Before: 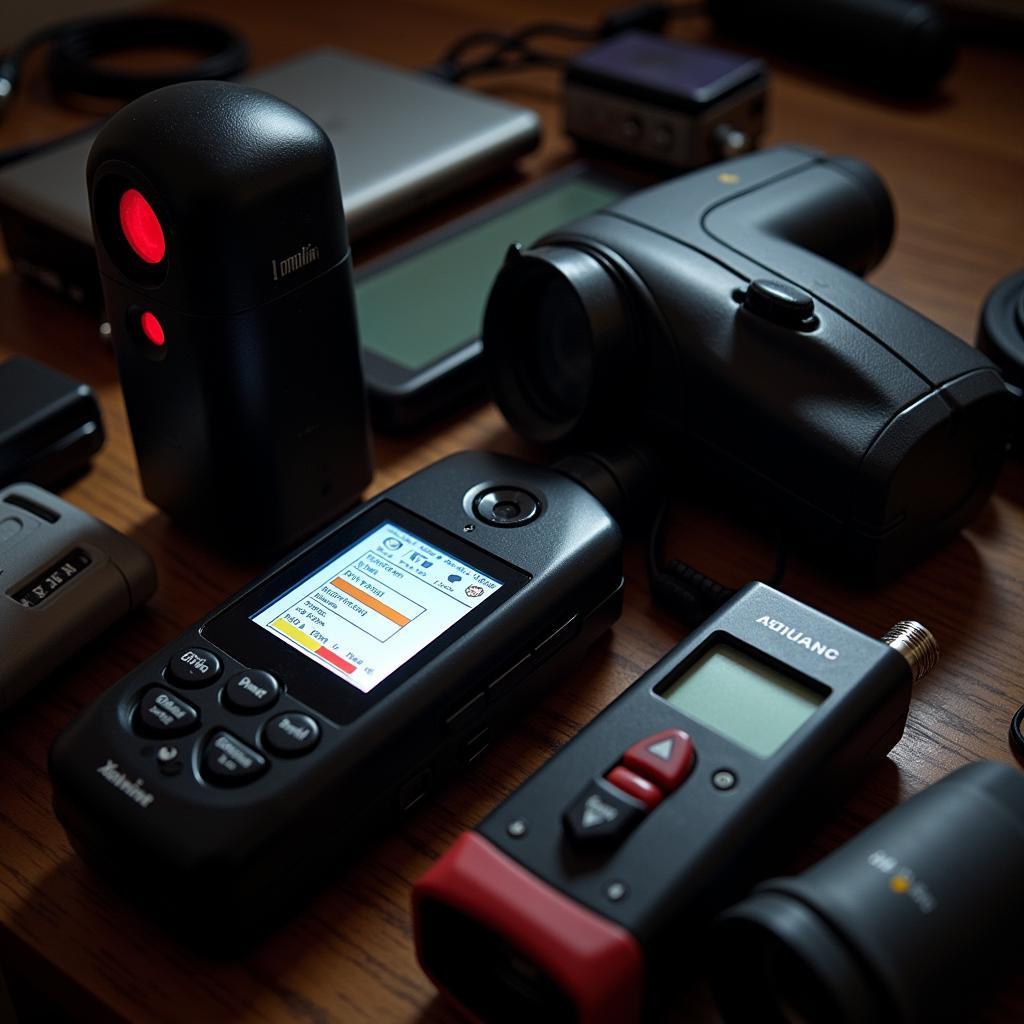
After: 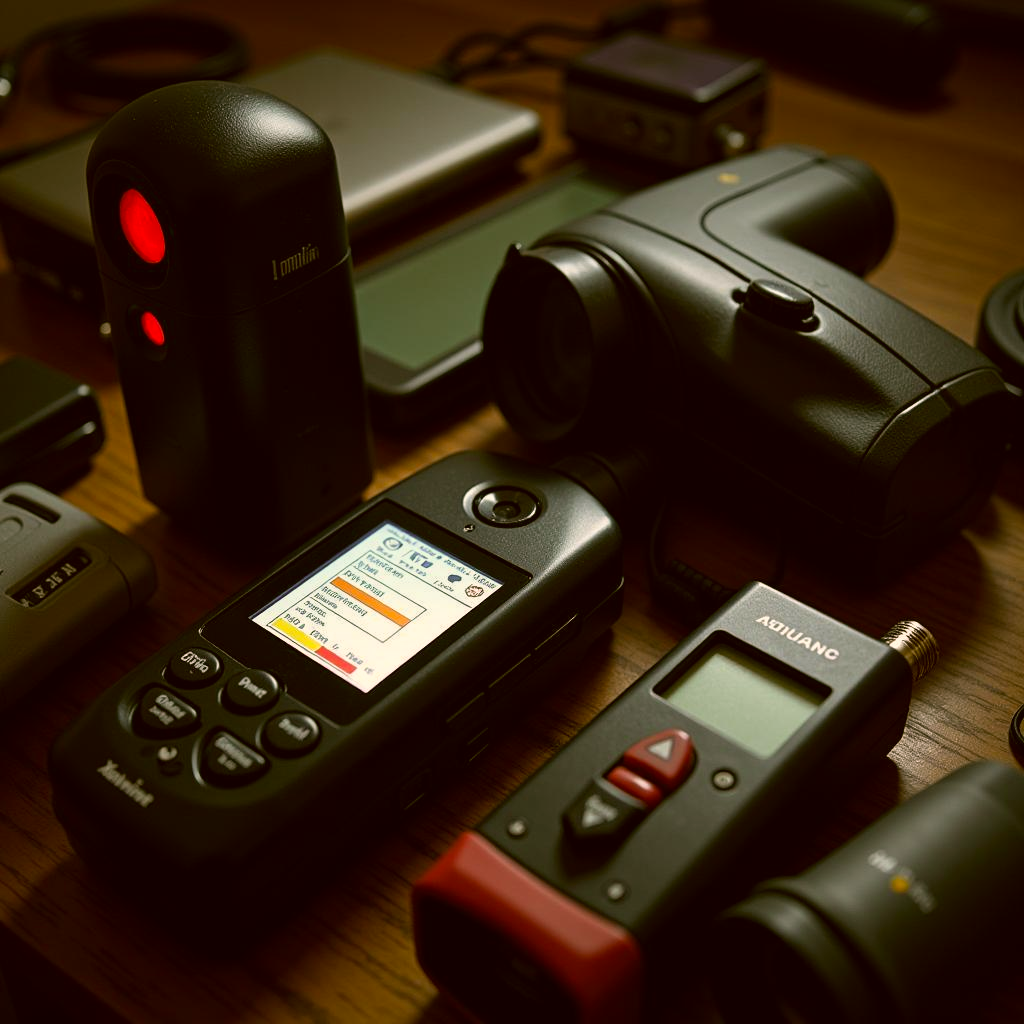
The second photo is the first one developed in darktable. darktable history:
color correction: highlights a* 8.77, highlights b* 15.1, shadows a* -0.518, shadows b* 27.16
